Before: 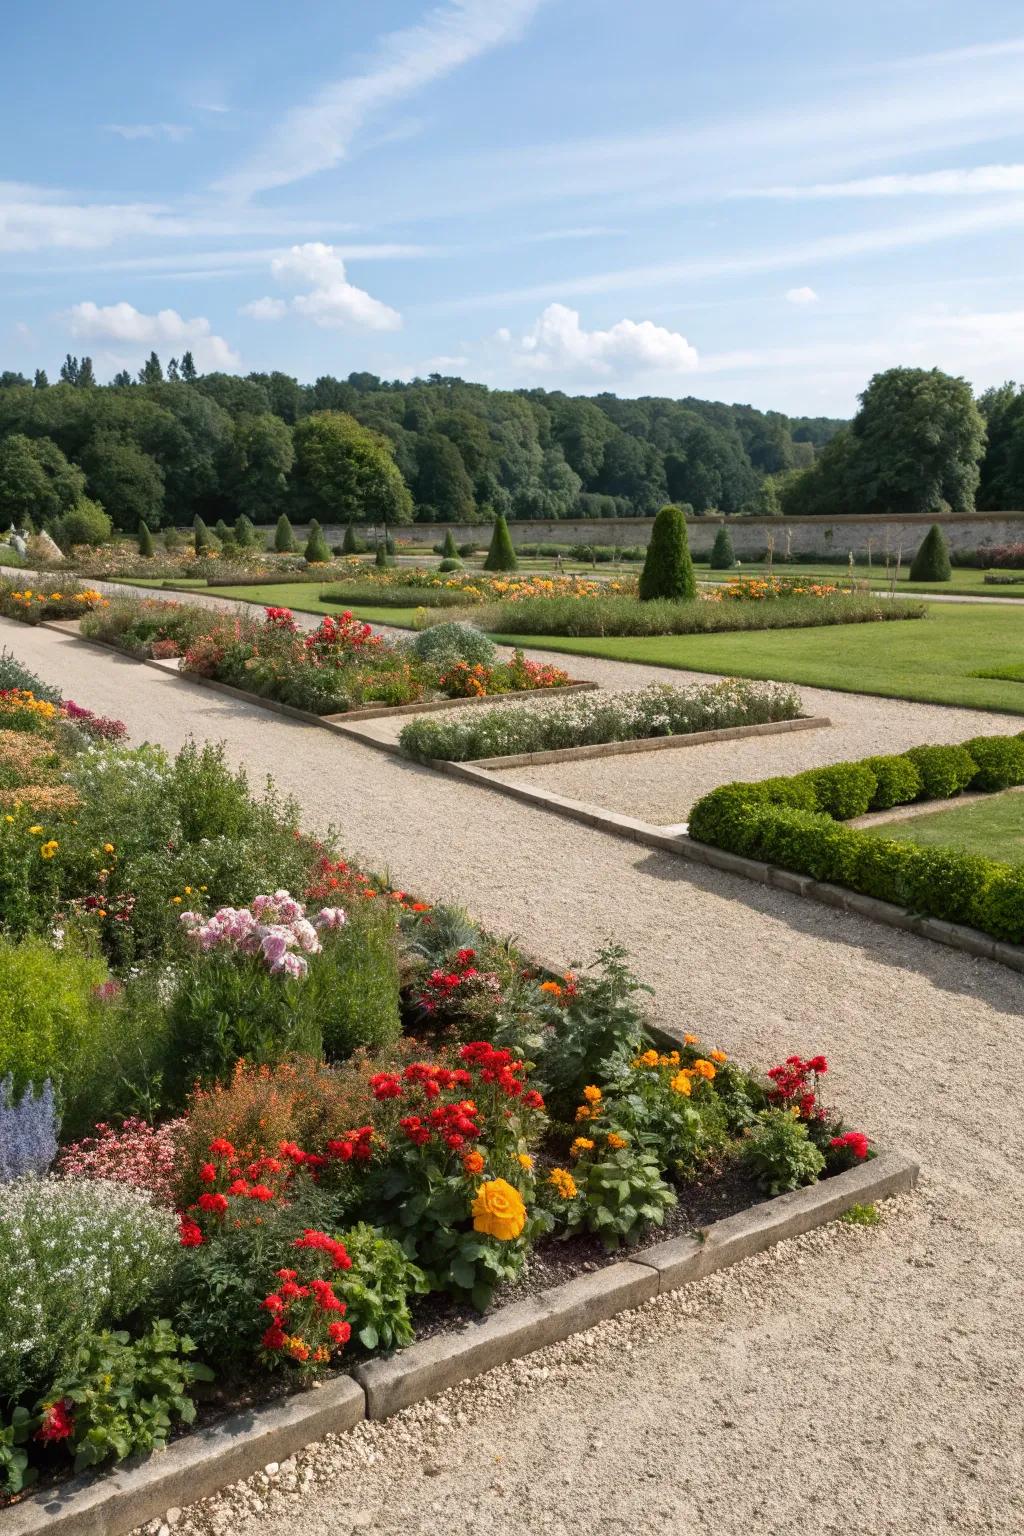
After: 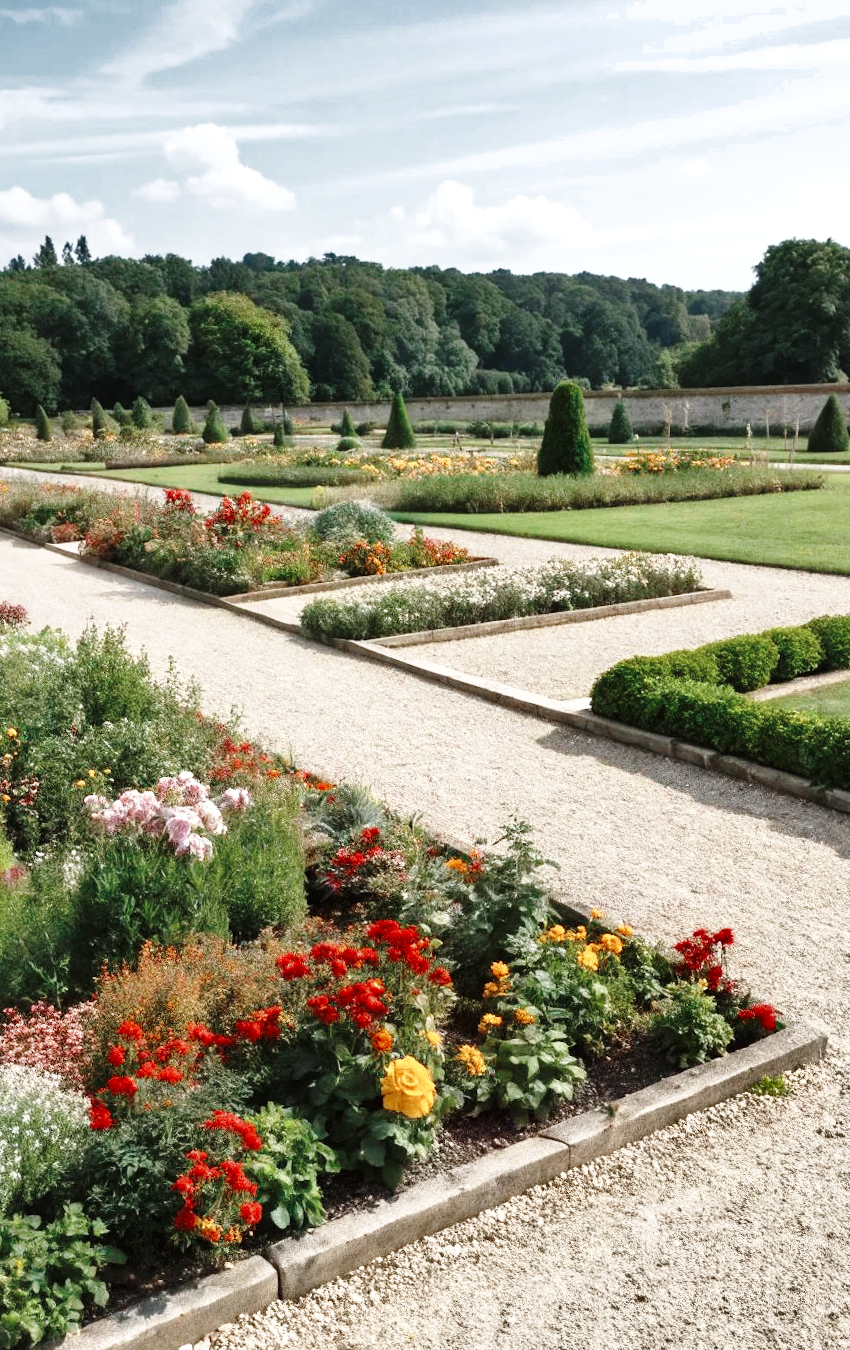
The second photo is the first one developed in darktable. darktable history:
rotate and perspective: rotation -1°, crop left 0.011, crop right 0.989, crop top 0.025, crop bottom 0.975
crop: left 9.807%, top 6.259%, right 7.334%, bottom 2.177%
shadows and highlights: radius 171.16, shadows 27, white point adjustment 3.13, highlights -67.95, soften with gaussian
base curve: curves: ch0 [(0, 0) (0.028, 0.03) (0.121, 0.232) (0.46, 0.748) (0.859, 0.968) (1, 1)], preserve colors none
color zones: curves: ch0 [(0, 0.5) (0.125, 0.4) (0.25, 0.5) (0.375, 0.4) (0.5, 0.4) (0.625, 0.35) (0.75, 0.35) (0.875, 0.5)]; ch1 [(0, 0.35) (0.125, 0.45) (0.25, 0.35) (0.375, 0.35) (0.5, 0.35) (0.625, 0.35) (0.75, 0.45) (0.875, 0.35)]; ch2 [(0, 0.6) (0.125, 0.5) (0.25, 0.5) (0.375, 0.6) (0.5, 0.6) (0.625, 0.5) (0.75, 0.5) (0.875, 0.5)]
